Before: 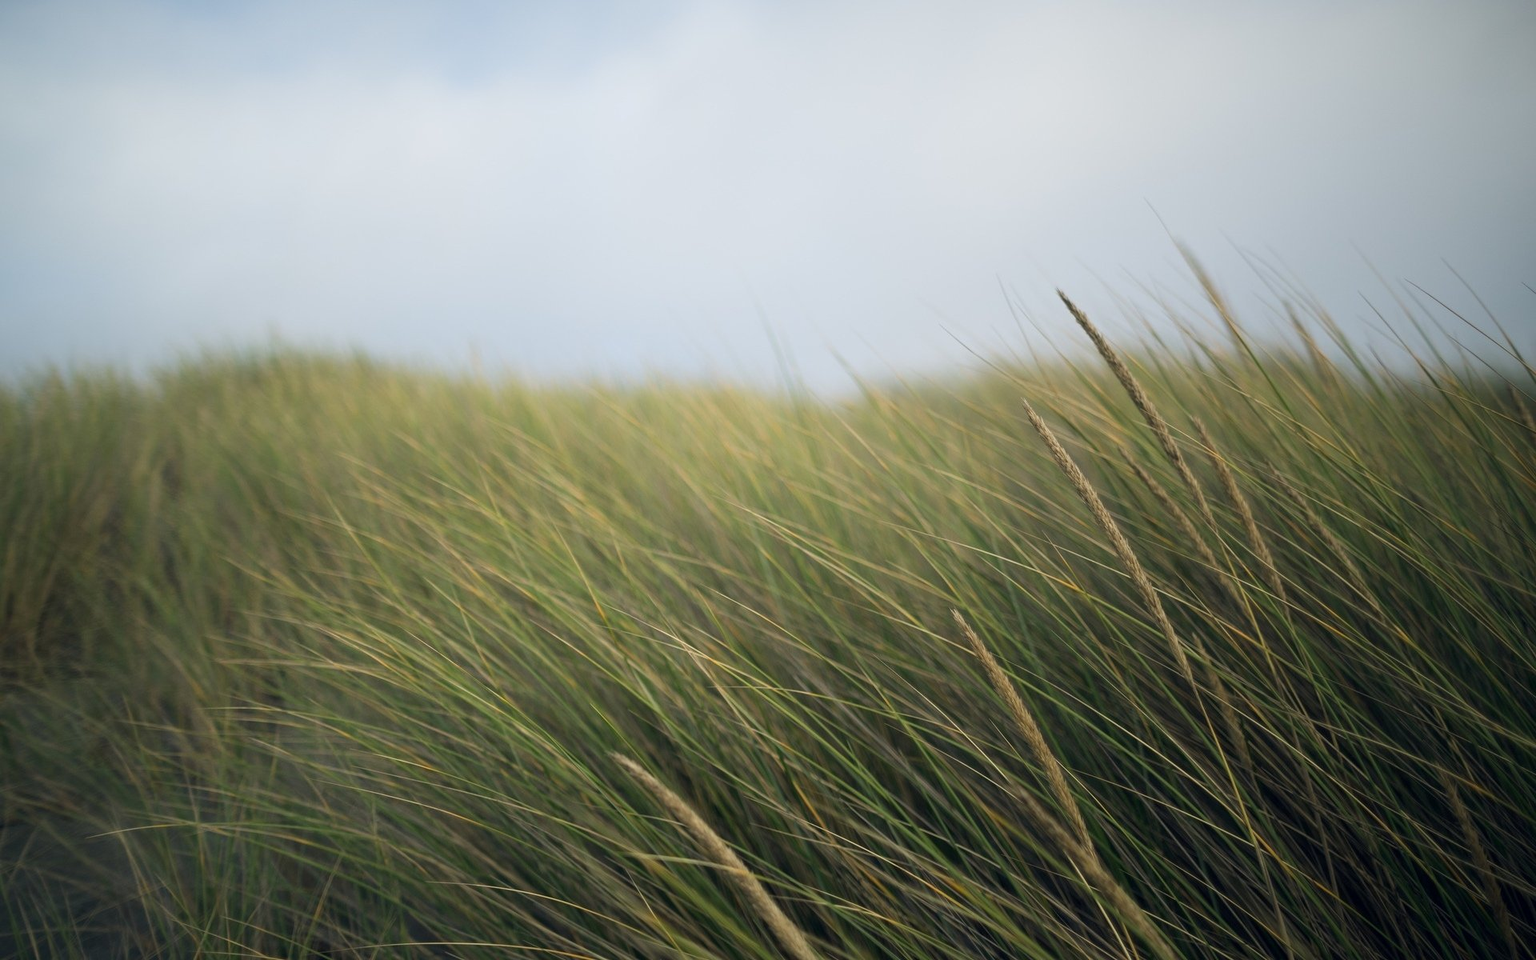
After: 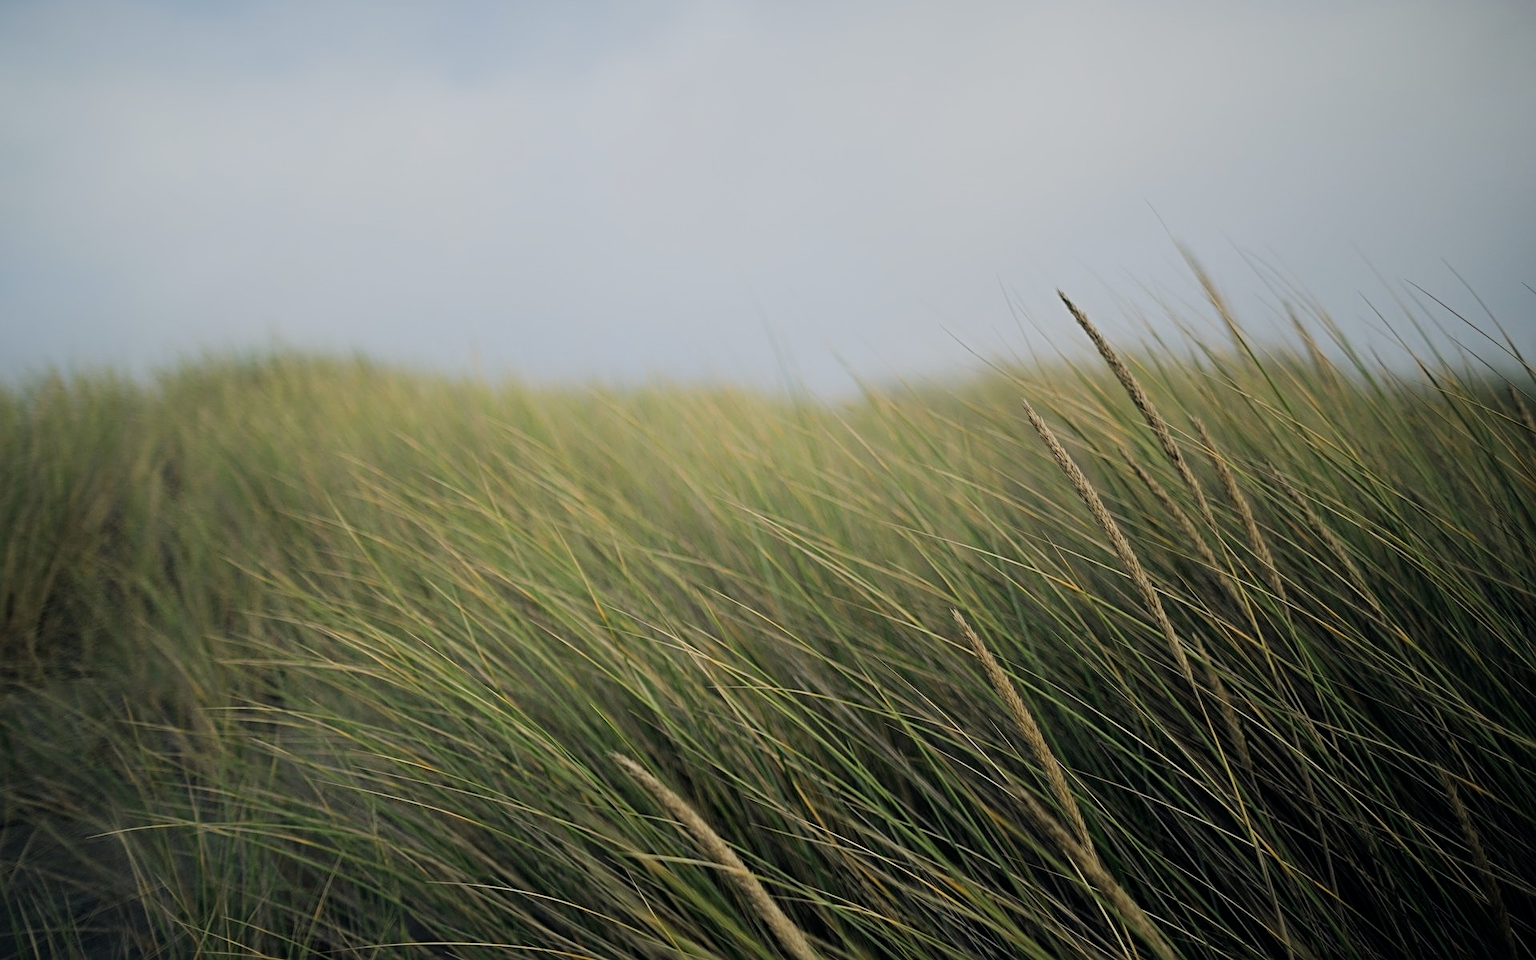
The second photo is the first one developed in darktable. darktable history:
sharpen: radius 3.119
filmic rgb: black relative exposure -7.65 EV, white relative exposure 4.56 EV, hardness 3.61
